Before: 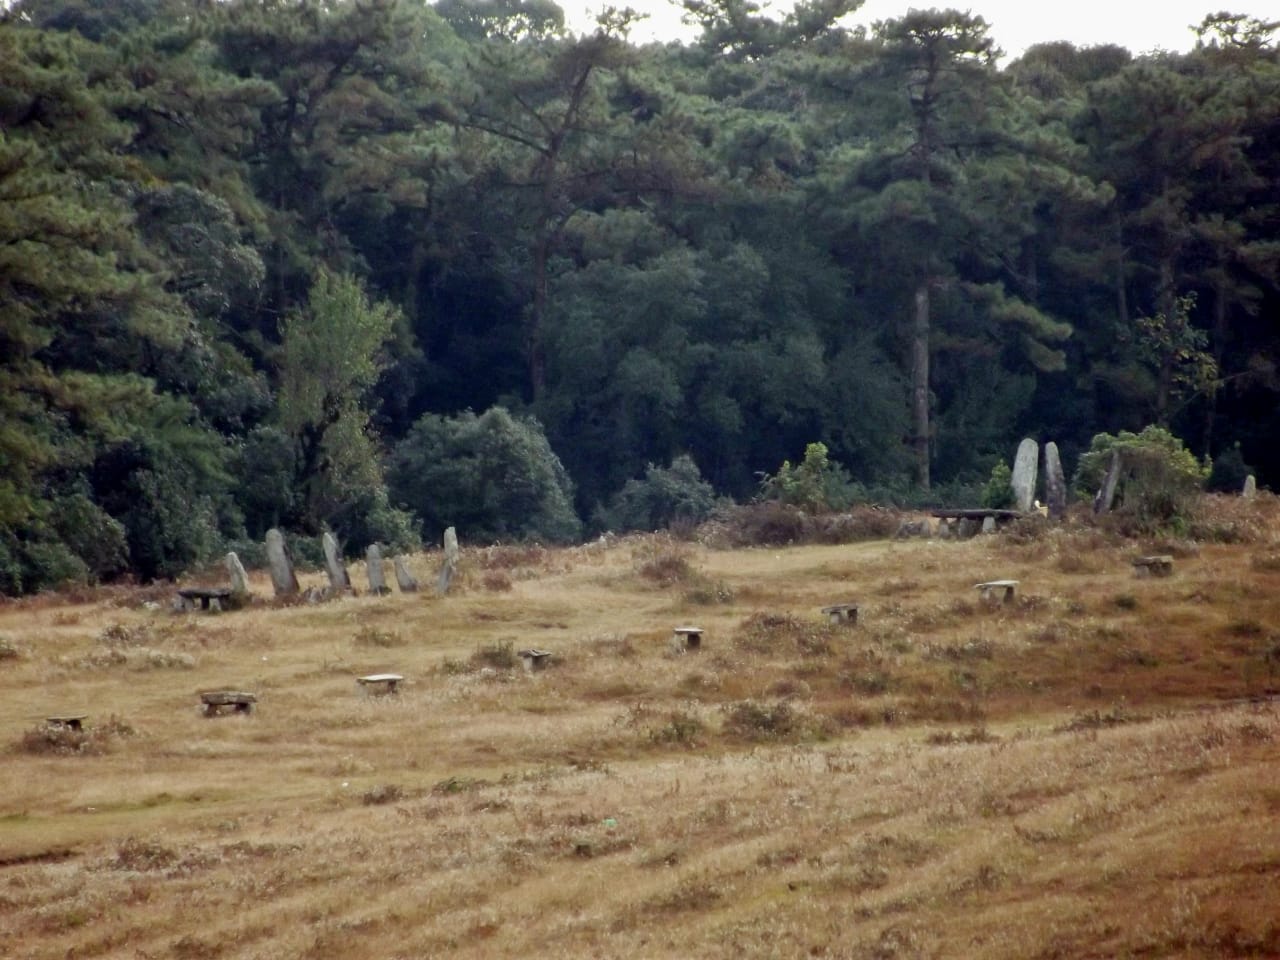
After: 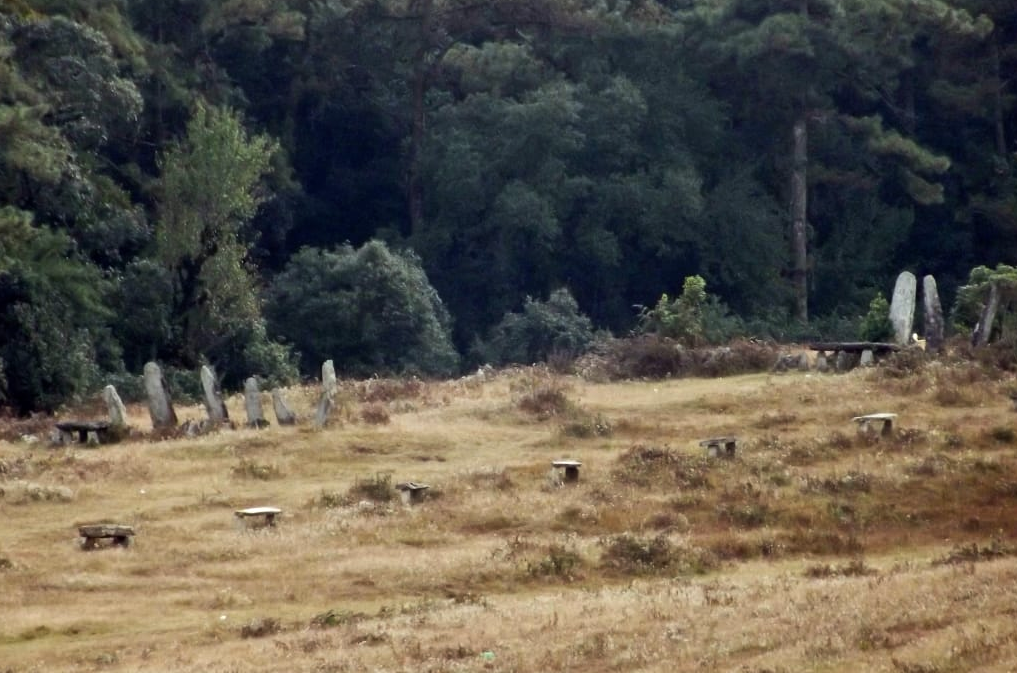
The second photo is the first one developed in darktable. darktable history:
crop: left 9.555%, top 17.436%, right 10.983%, bottom 12.387%
tone equalizer: -8 EV -0.401 EV, -7 EV -0.366 EV, -6 EV -0.336 EV, -5 EV -0.259 EV, -3 EV 0.245 EV, -2 EV 0.355 EV, -1 EV 0.413 EV, +0 EV 0.402 EV, edges refinement/feathering 500, mask exposure compensation -1.57 EV, preserve details no
